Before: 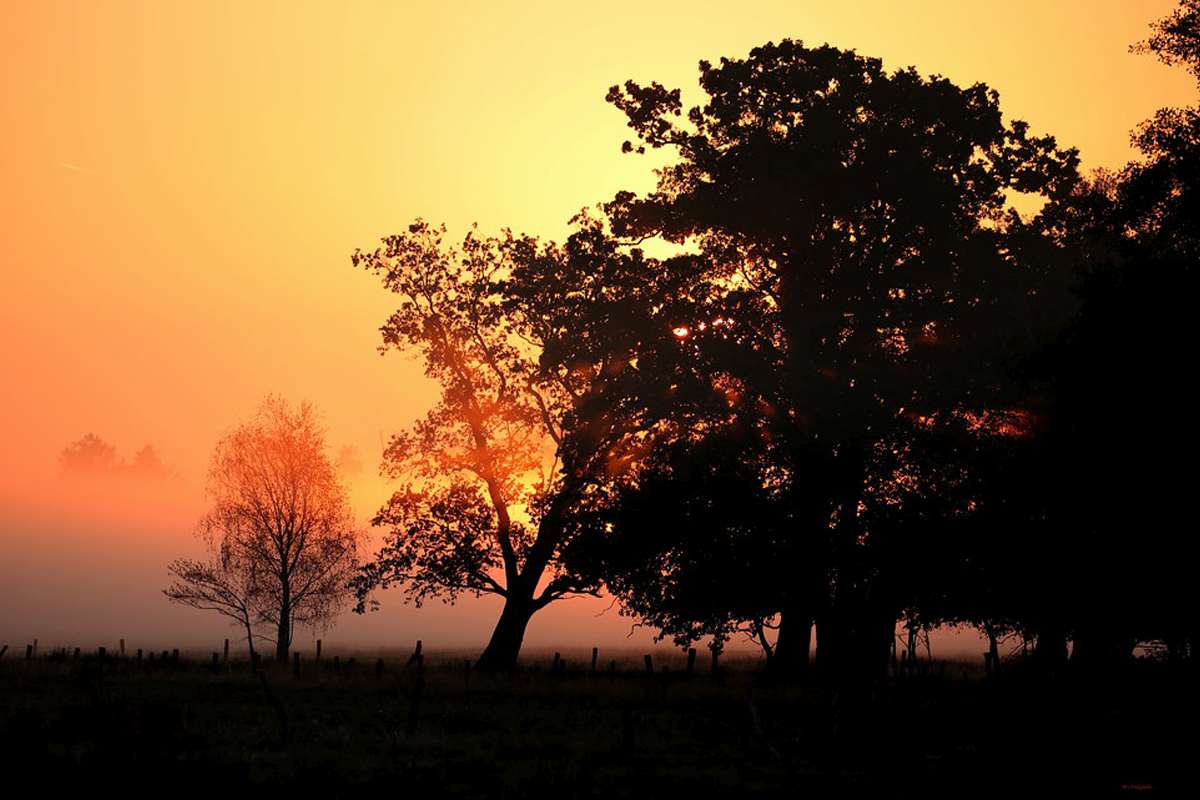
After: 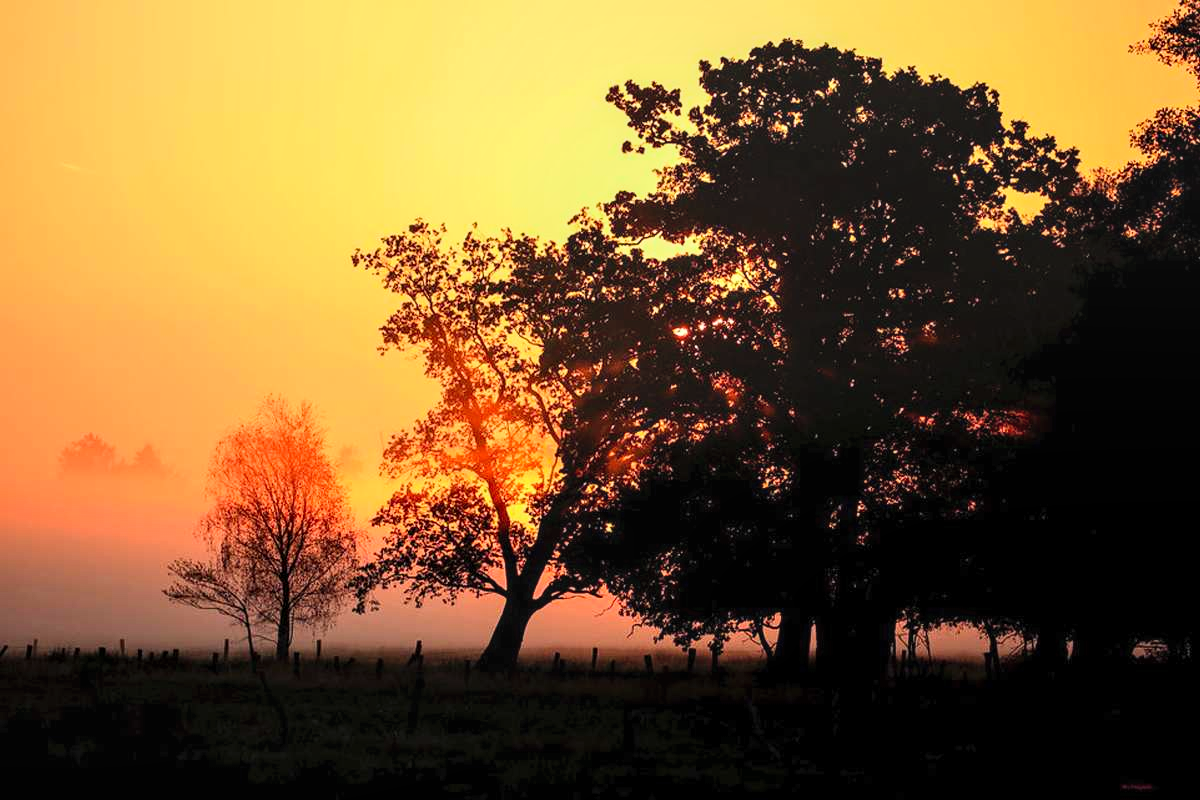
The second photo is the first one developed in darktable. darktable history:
contrast brightness saturation: contrast 0.2, brightness 0.16, saturation 0.22
tone equalizer: -7 EV 0.13 EV, smoothing diameter 25%, edges refinement/feathering 10, preserve details guided filter
local contrast: on, module defaults
